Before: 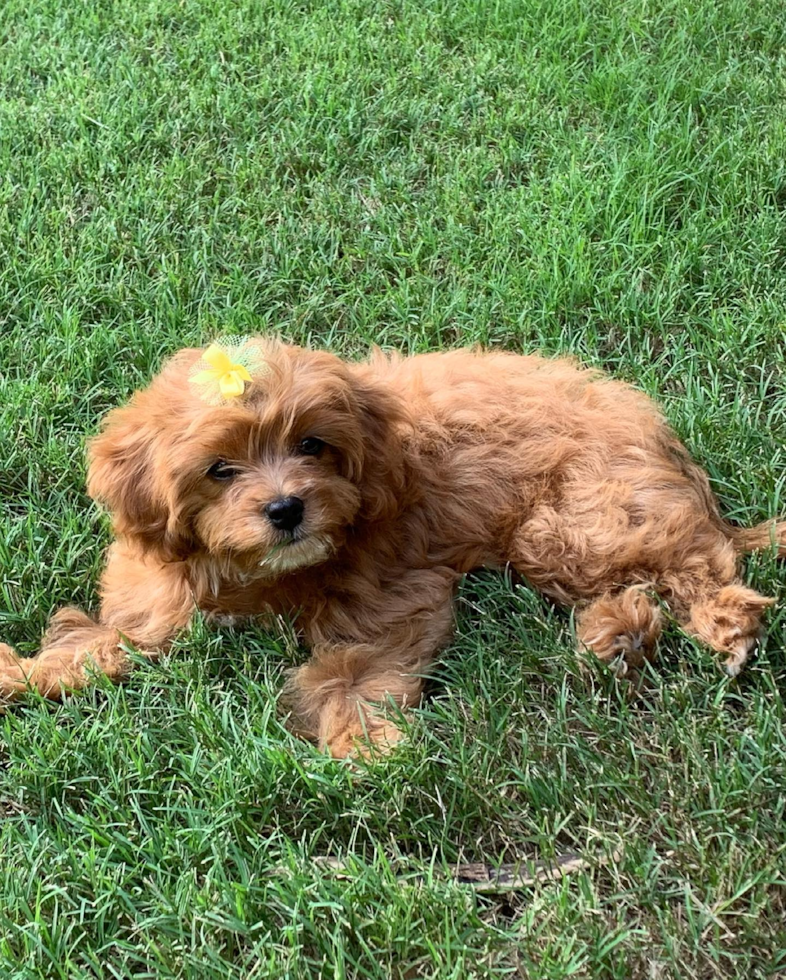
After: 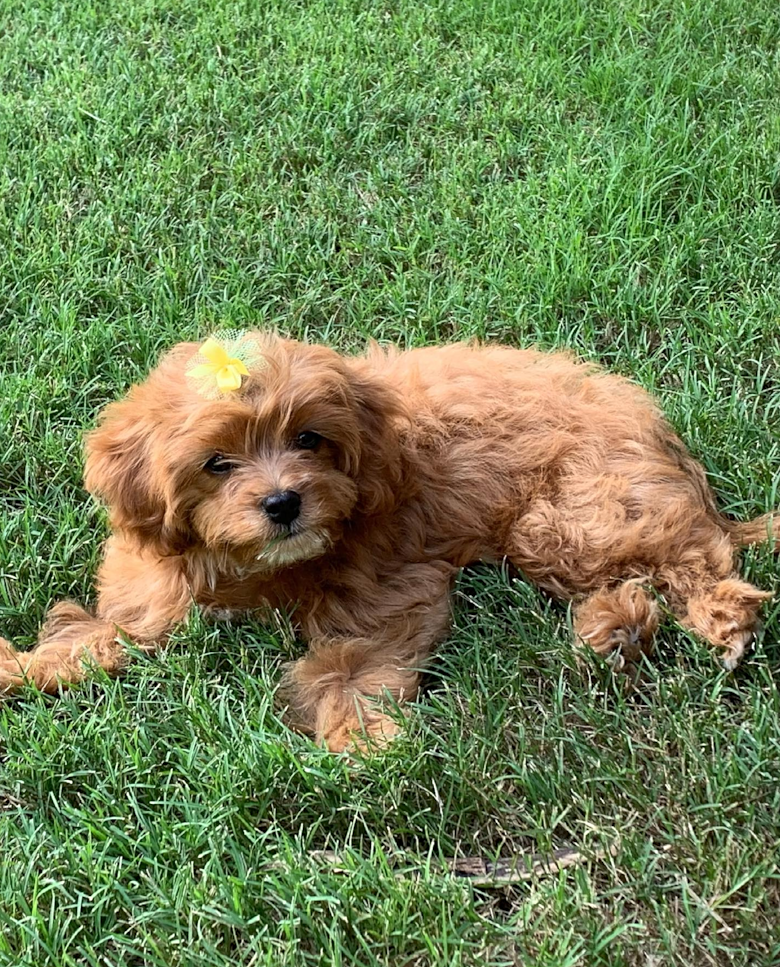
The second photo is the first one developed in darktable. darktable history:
sharpen: amount 0.211
crop: left 0.5%, top 0.65%, right 0.167%, bottom 0.637%
